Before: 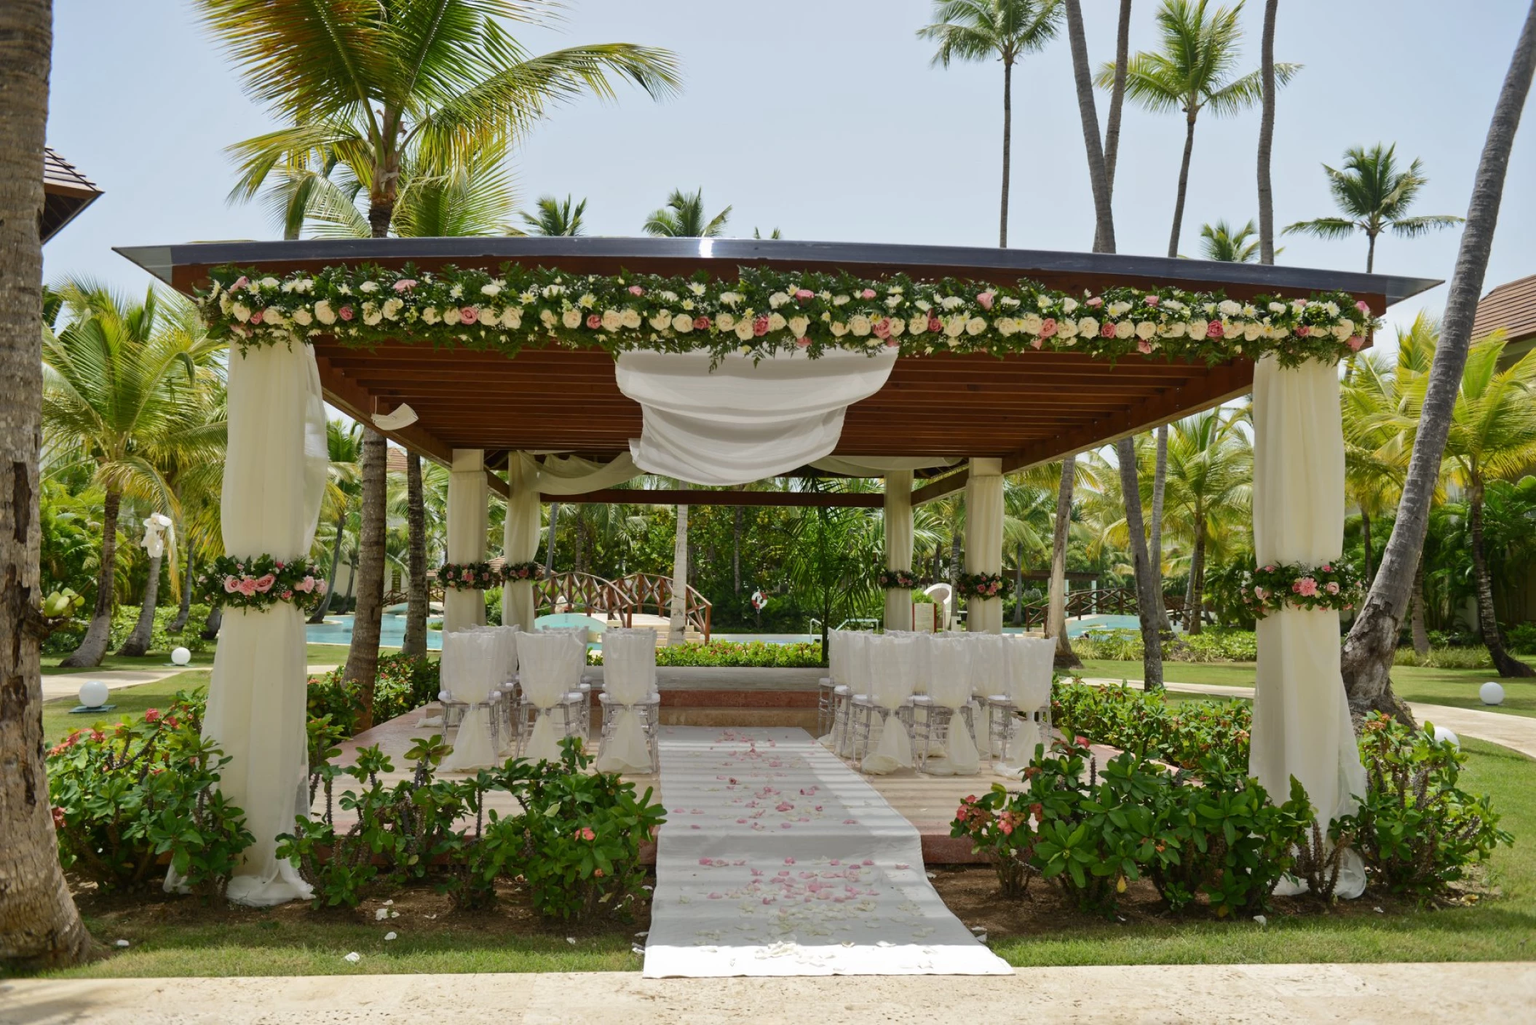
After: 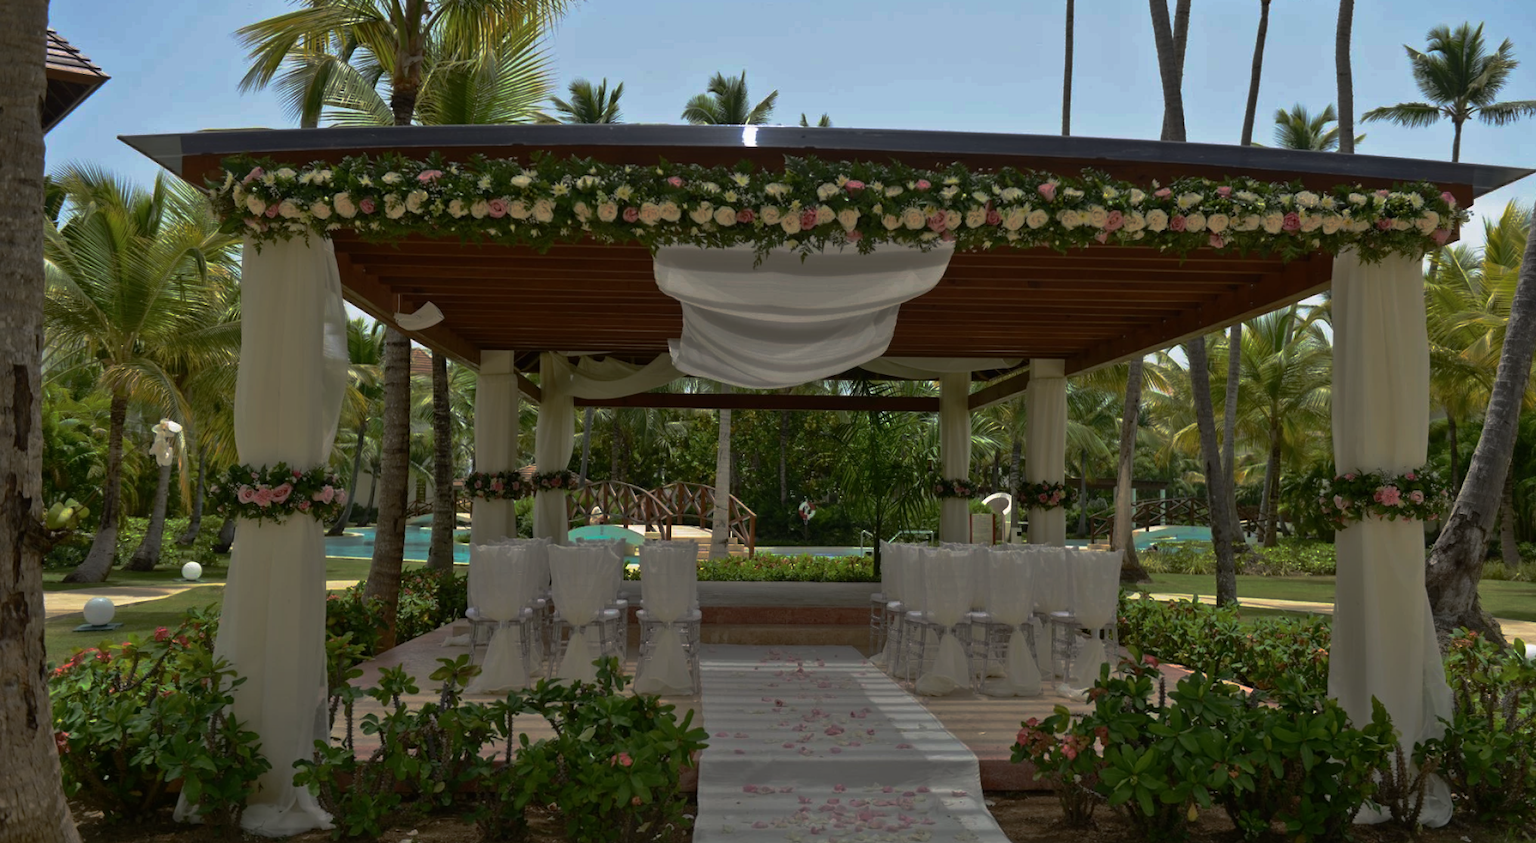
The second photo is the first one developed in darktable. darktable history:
base curve: curves: ch0 [(0, 0) (0.564, 0.291) (0.802, 0.731) (1, 1)], preserve colors none
crop and rotate: angle 0.064°, top 11.716%, right 5.788%, bottom 10.788%
